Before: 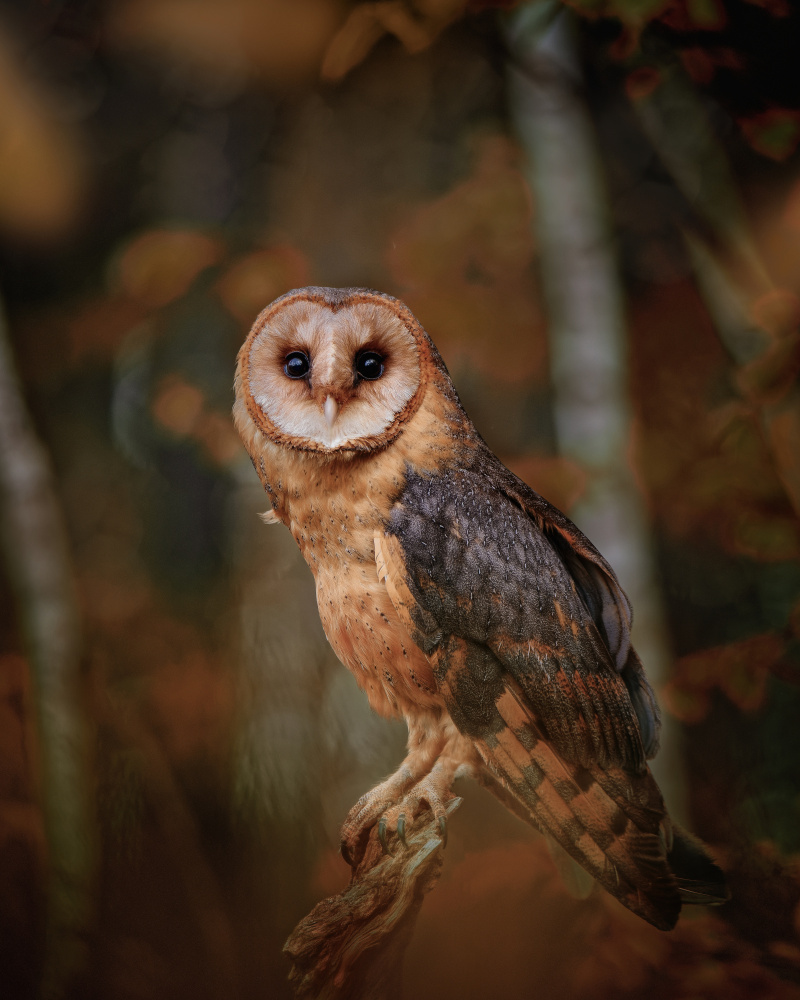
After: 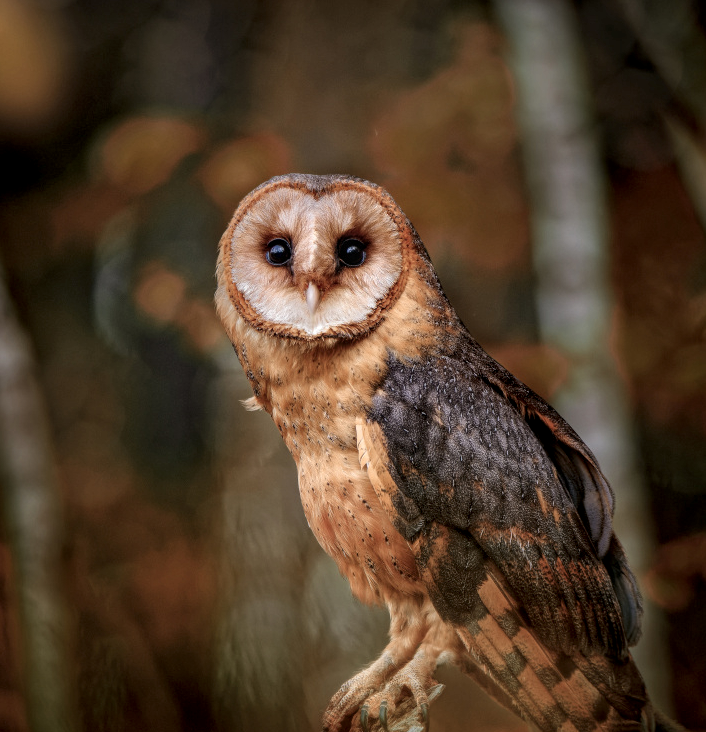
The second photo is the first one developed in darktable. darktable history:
crop and rotate: left 2.317%, top 11.321%, right 9.319%, bottom 15.475%
local contrast: detail 142%
